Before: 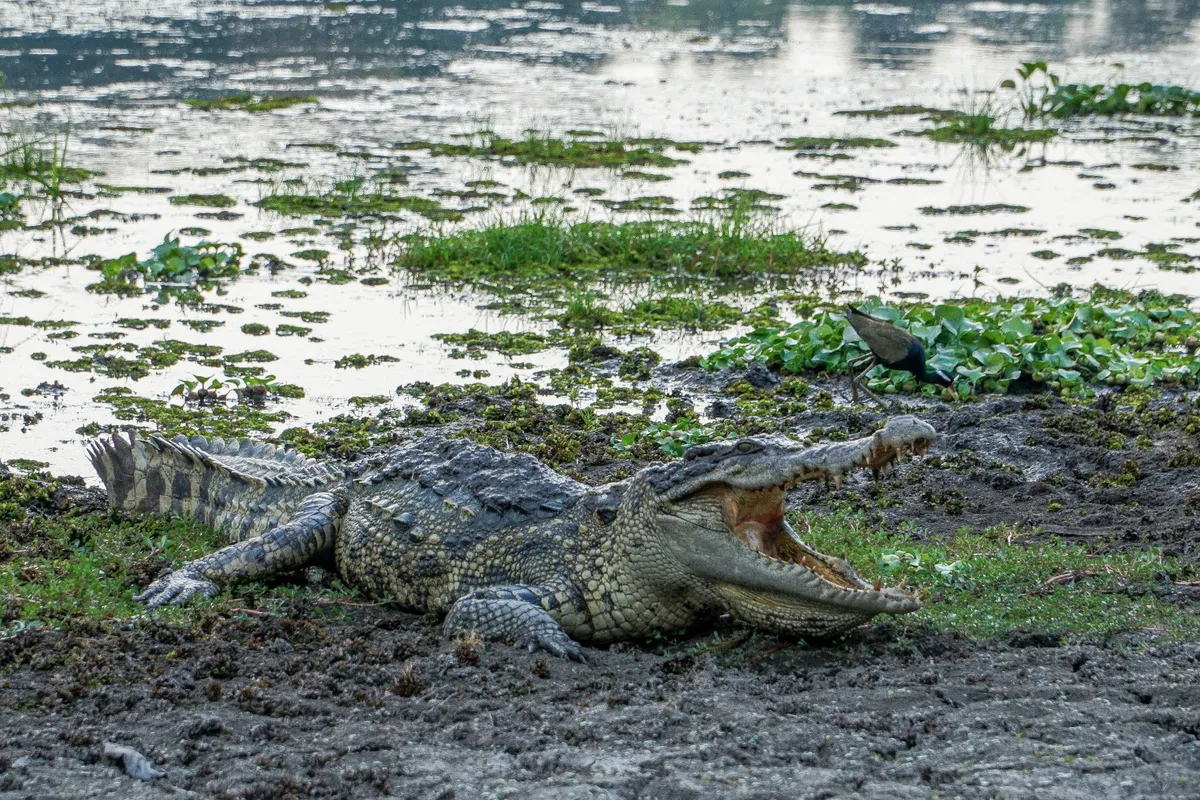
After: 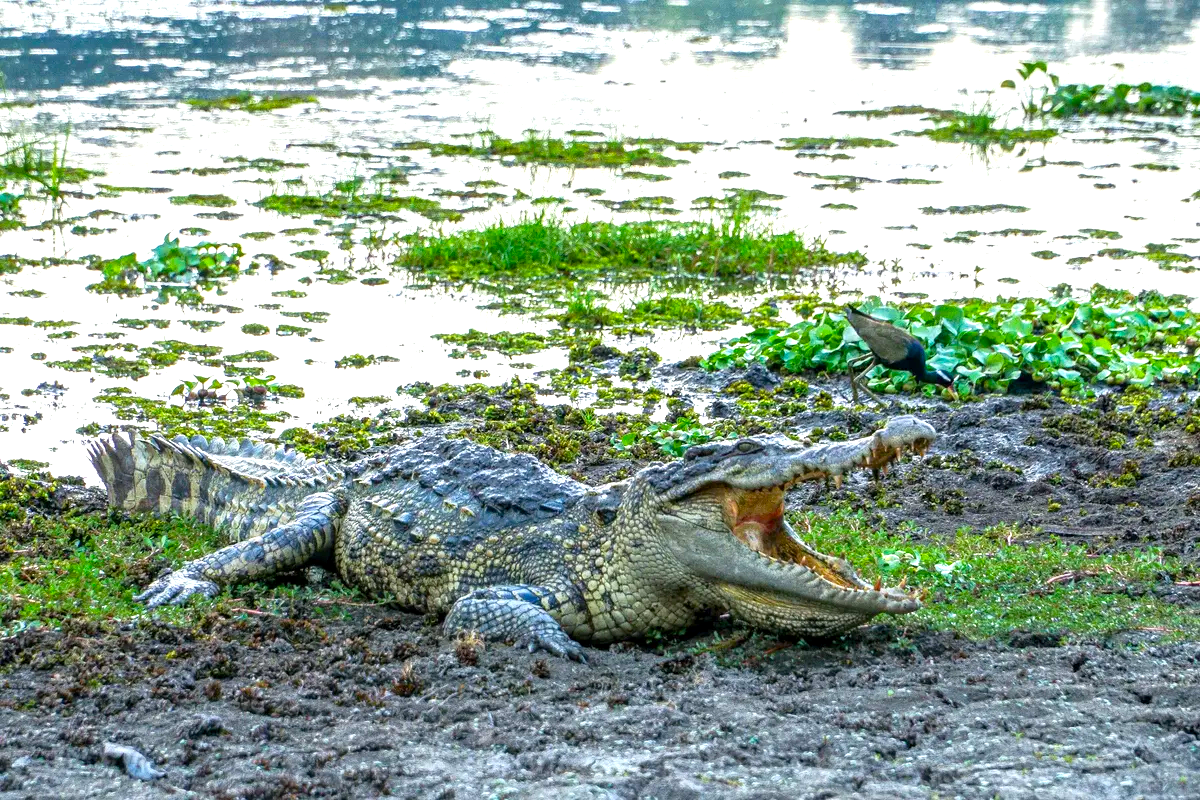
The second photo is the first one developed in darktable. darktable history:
contrast brightness saturation: contrast 0.041, saturation 0.159
exposure: black level correction 0.001, exposure 0.955 EV, compensate highlight preservation false
color balance rgb: power › hue 315.27°, perceptual saturation grading › global saturation 19.546%, global vibrance 20%
